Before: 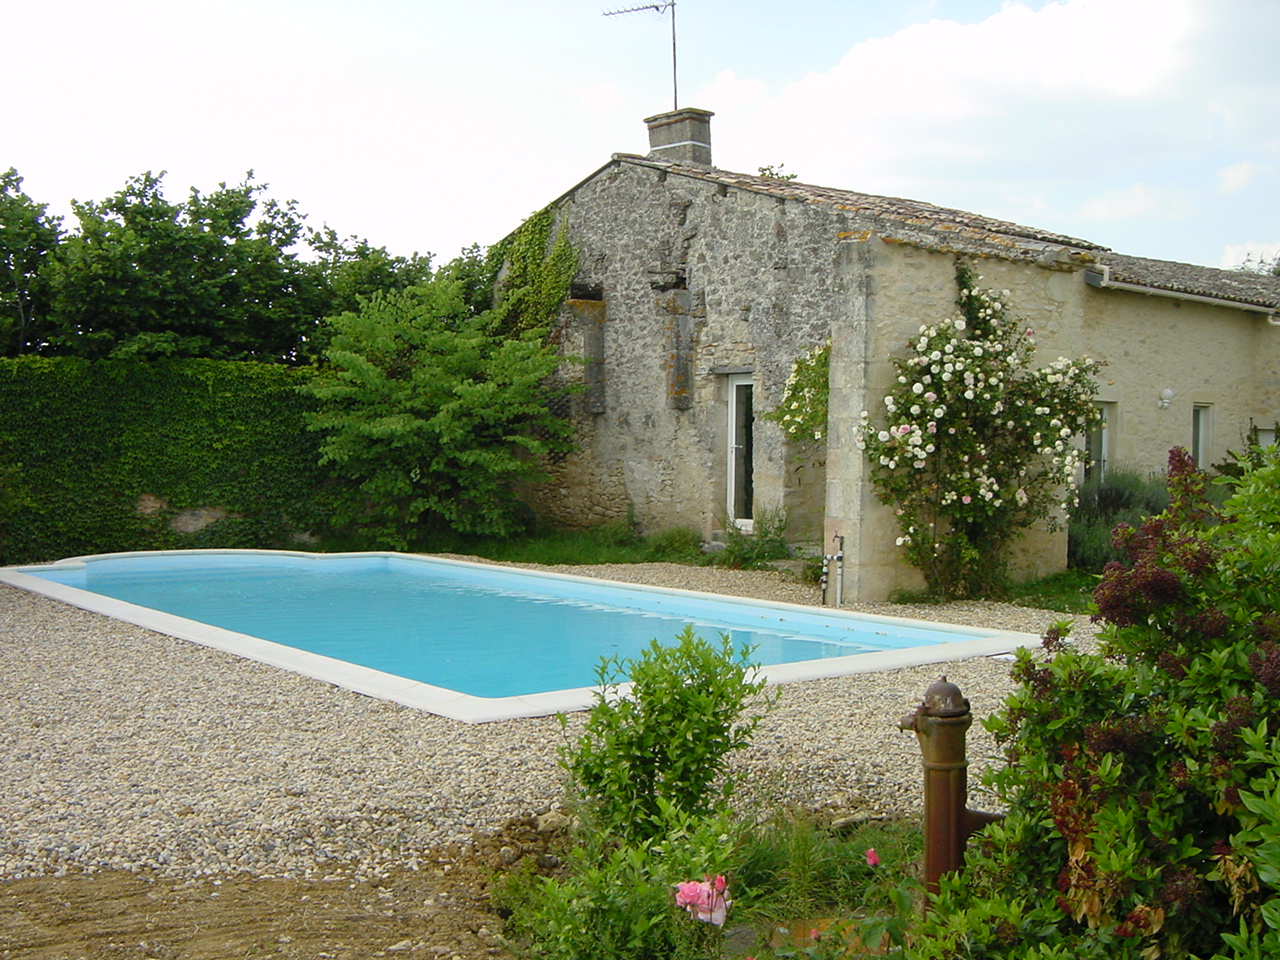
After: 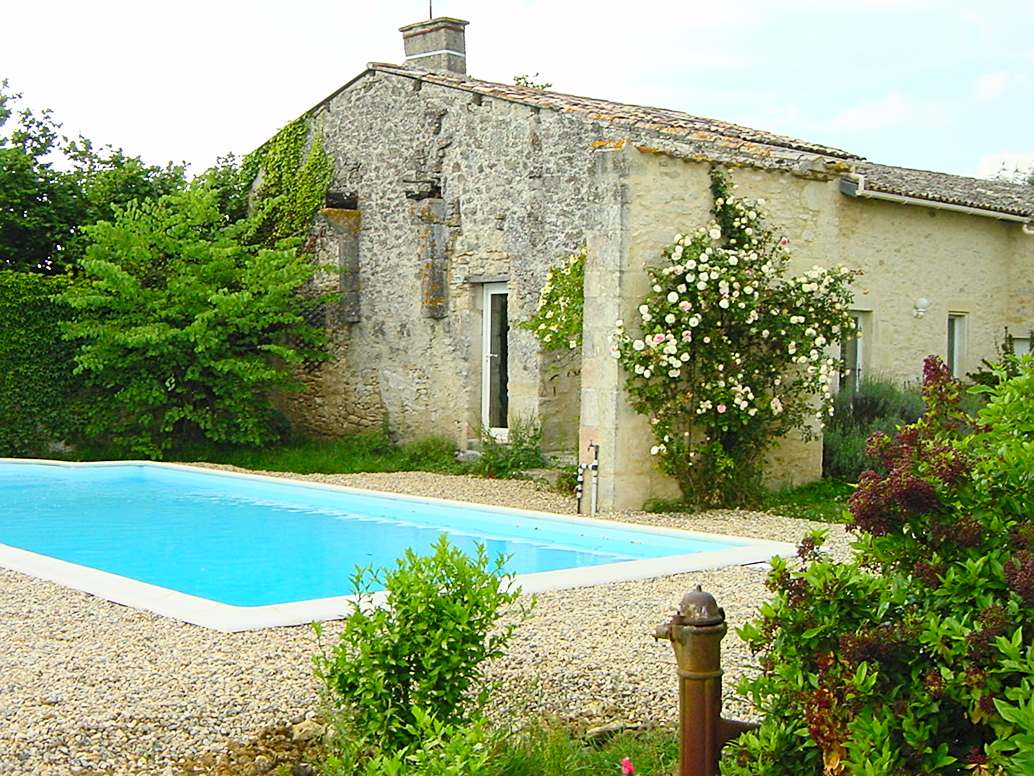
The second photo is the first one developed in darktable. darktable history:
contrast brightness saturation: contrast 0.24, brightness 0.26, saturation 0.39
crop: left 19.159%, top 9.58%, bottom 9.58%
sharpen: radius 2.167, amount 0.381, threshold 0
